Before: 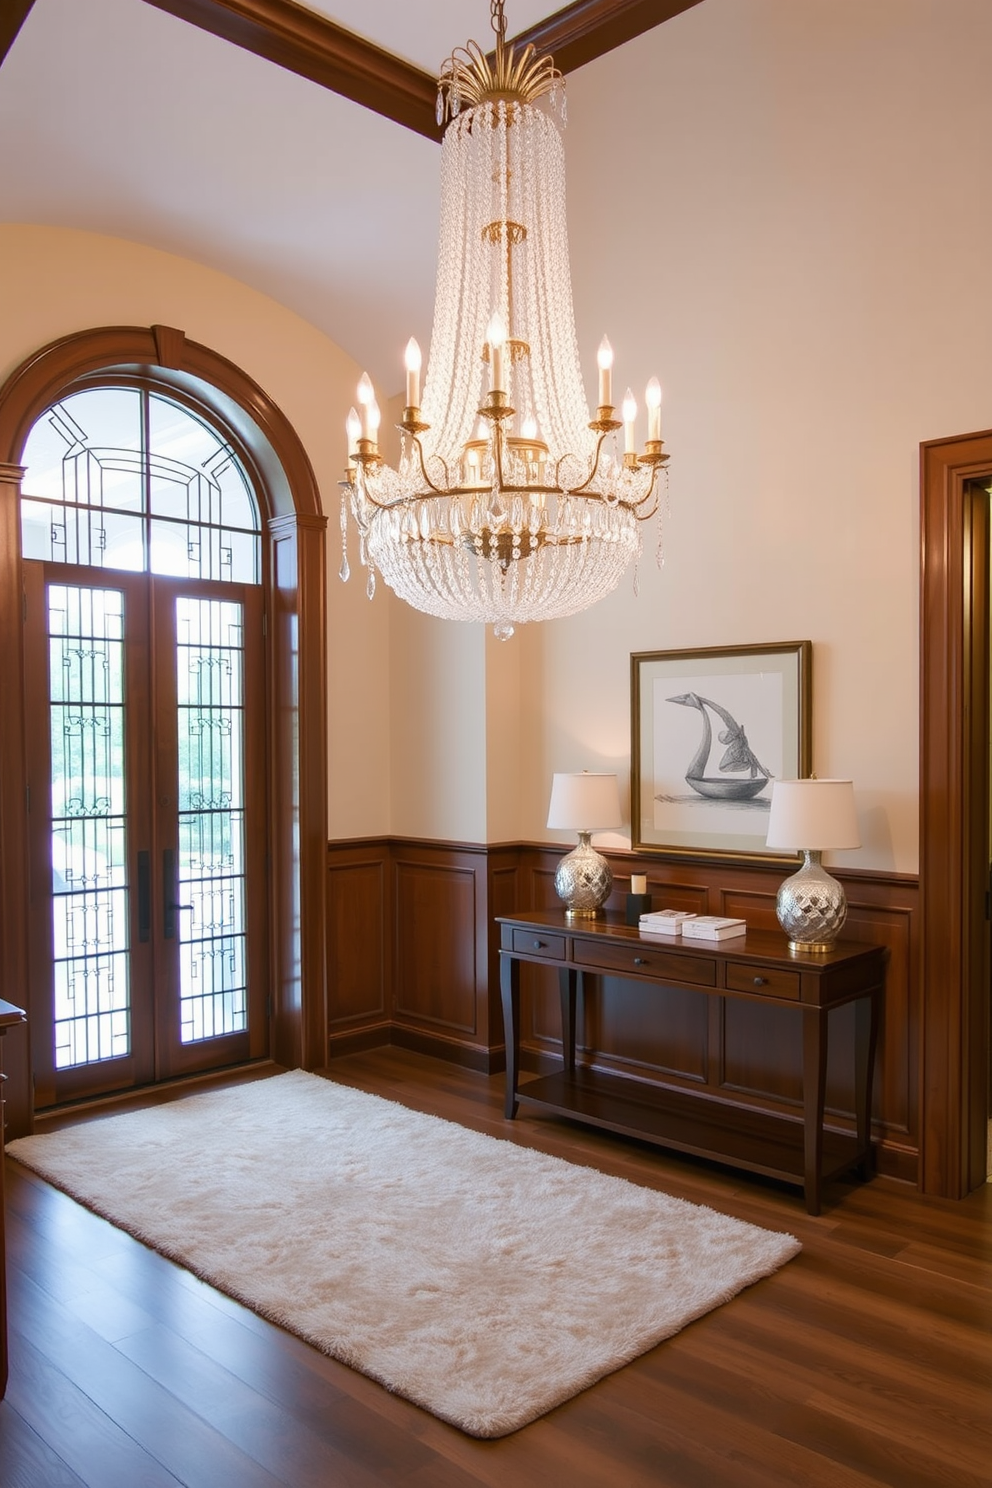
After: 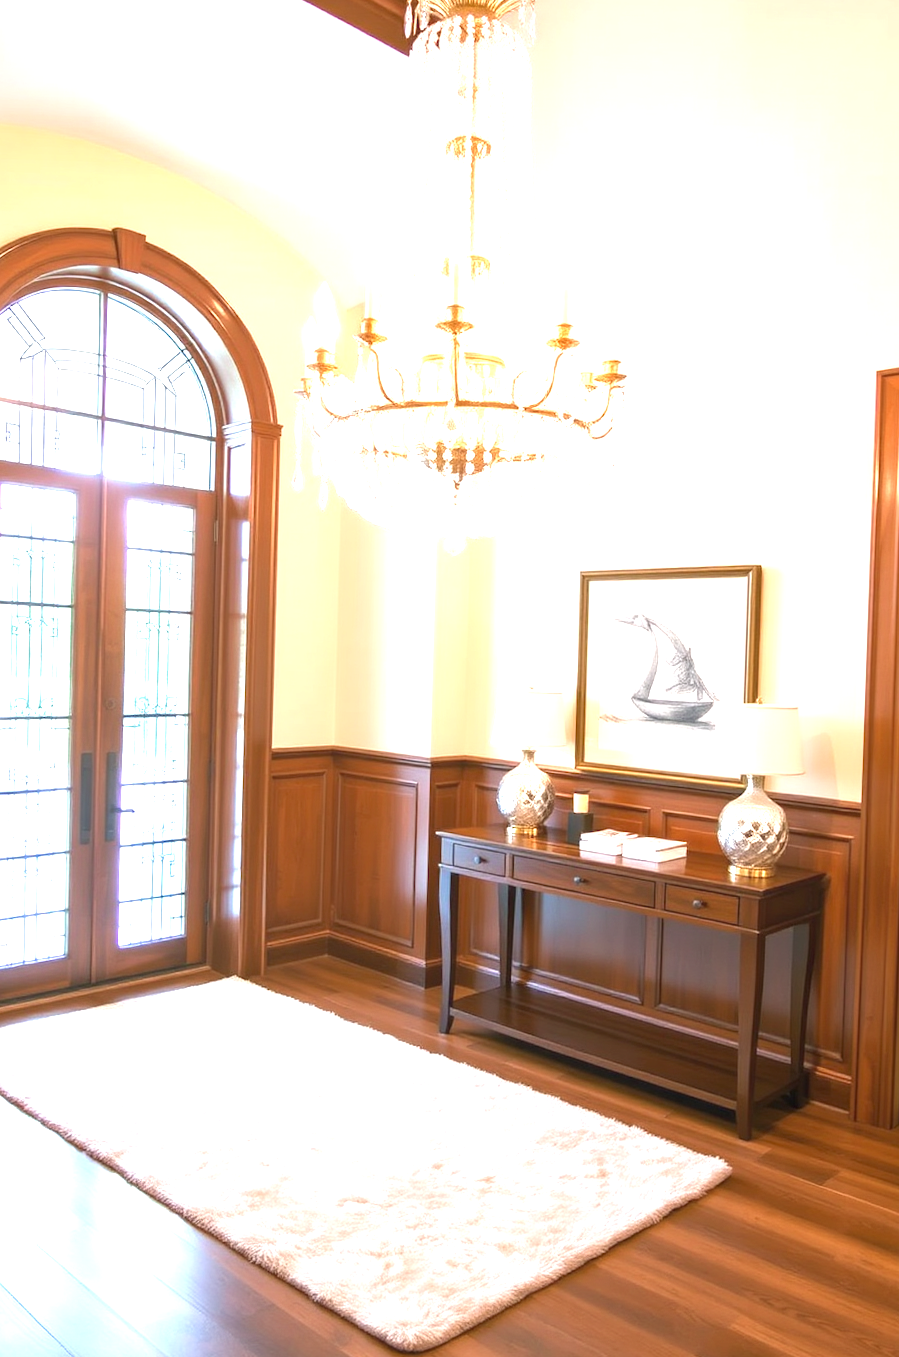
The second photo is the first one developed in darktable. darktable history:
crop and rotate: angle -1.94°, left 3.162%, top 3.616%, right 1.595%, bottom 0.562%
exposure: black level correction 0, exposure 1.739 EV, compensate highlight preservation false
local contrast: detail 110%
